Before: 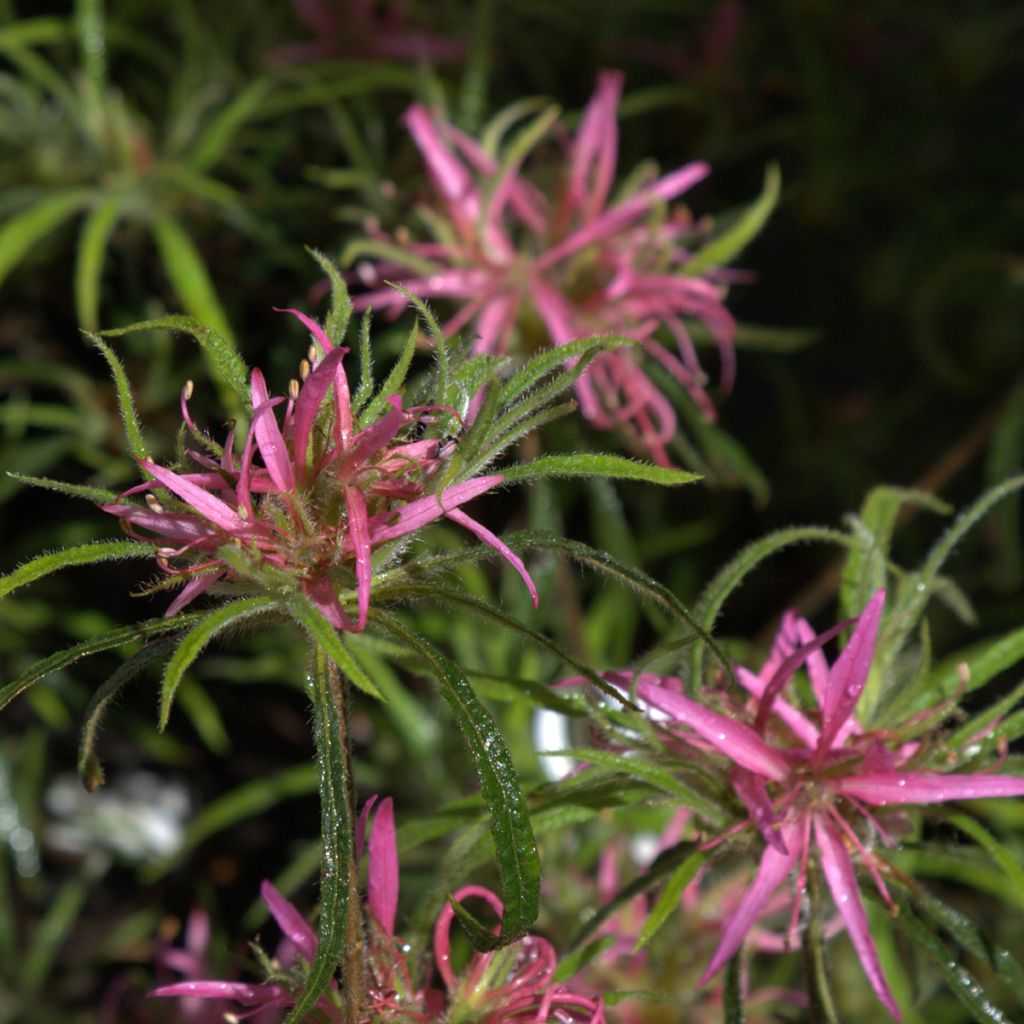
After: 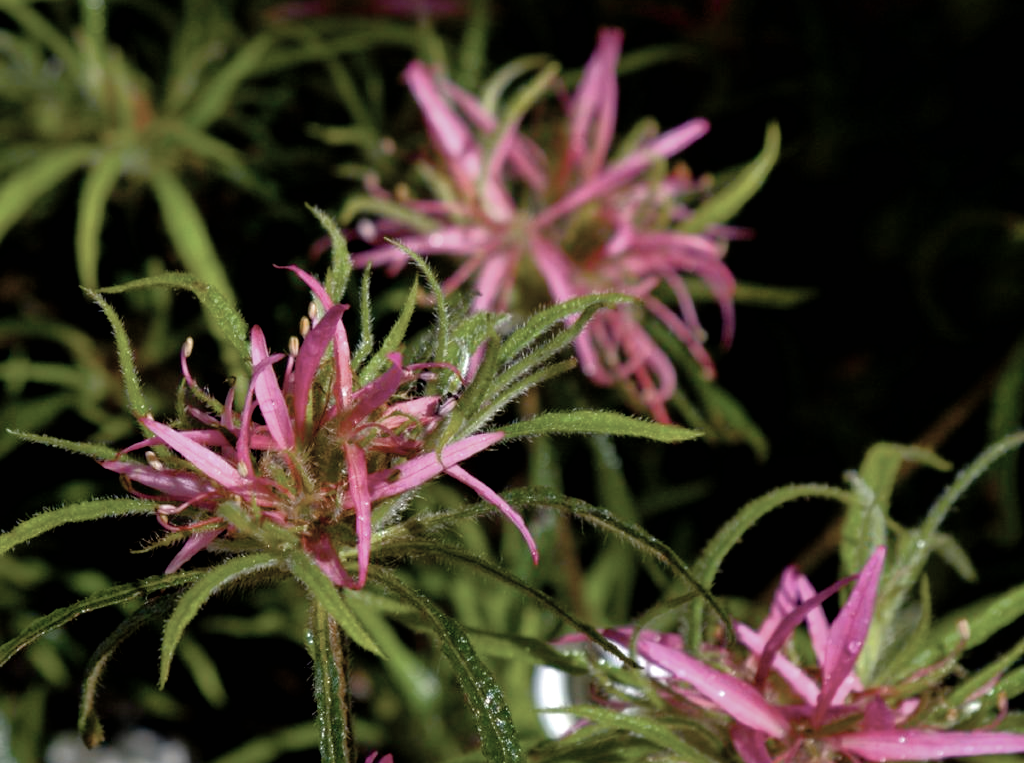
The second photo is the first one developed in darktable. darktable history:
color balance rgb: global offset › luminance -0.479%, linear chroma grading › global chroma 15%, perceptual saturation grading › global saturation 20%, perceptual saturation grading › highlights -24.993%, perceptual saturation grading › shadows 49.853%
shadows and highlights: highlights -59.96
contrast brightness saturation: contrast 0.103, saturation -0.373
crop: top 4.222%, bottom 21.224%
filmic rgb: black relative exposure -9.06 EV, white relative exposure 2.32 EV, threshold 5.95 EV, hardness 7.52, enable highlight reconstruction true
